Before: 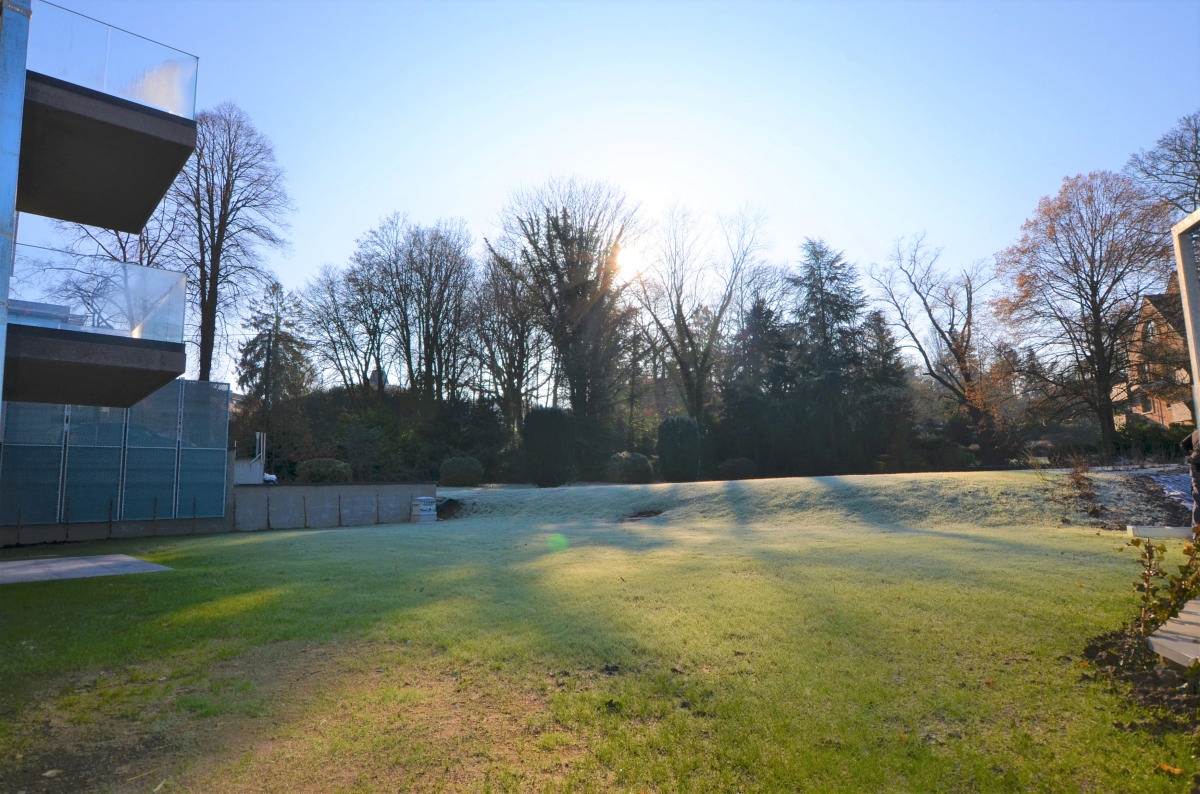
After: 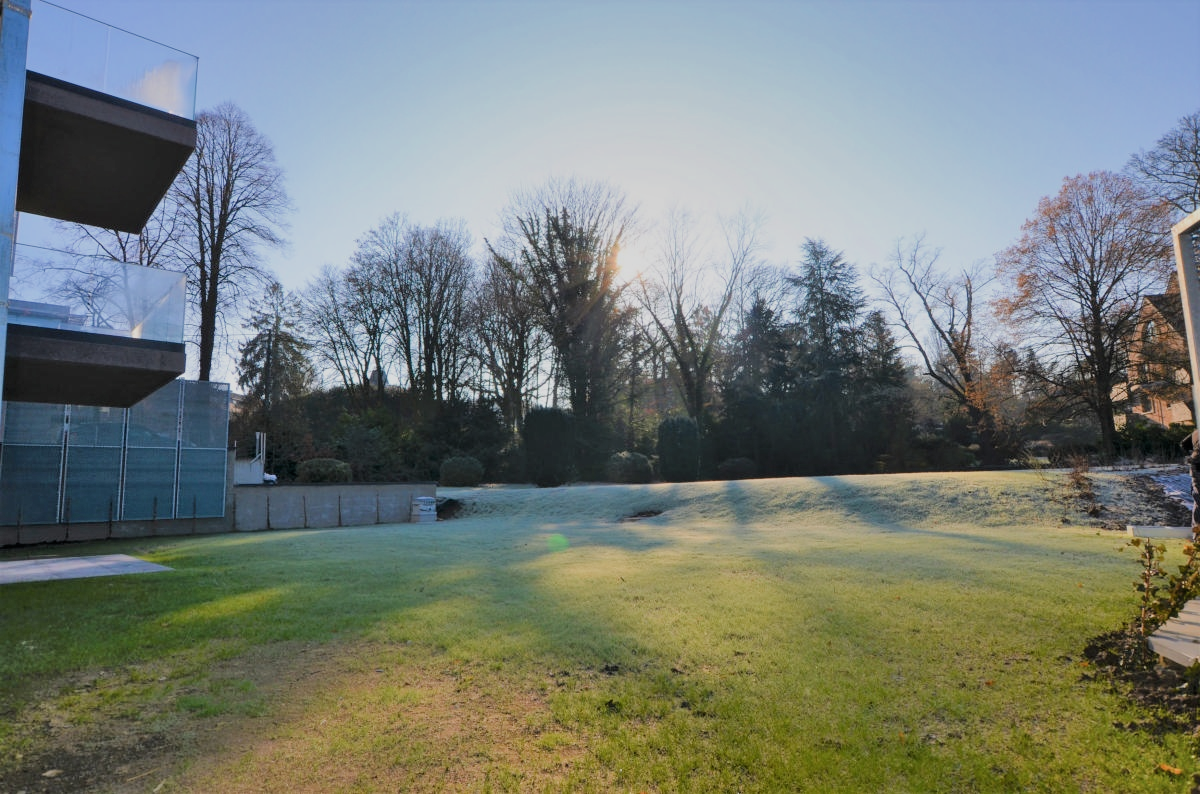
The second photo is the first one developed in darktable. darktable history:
filmic rgb: hardness 4.17
shadows and highlights: shadows 60, soften with gaussian
